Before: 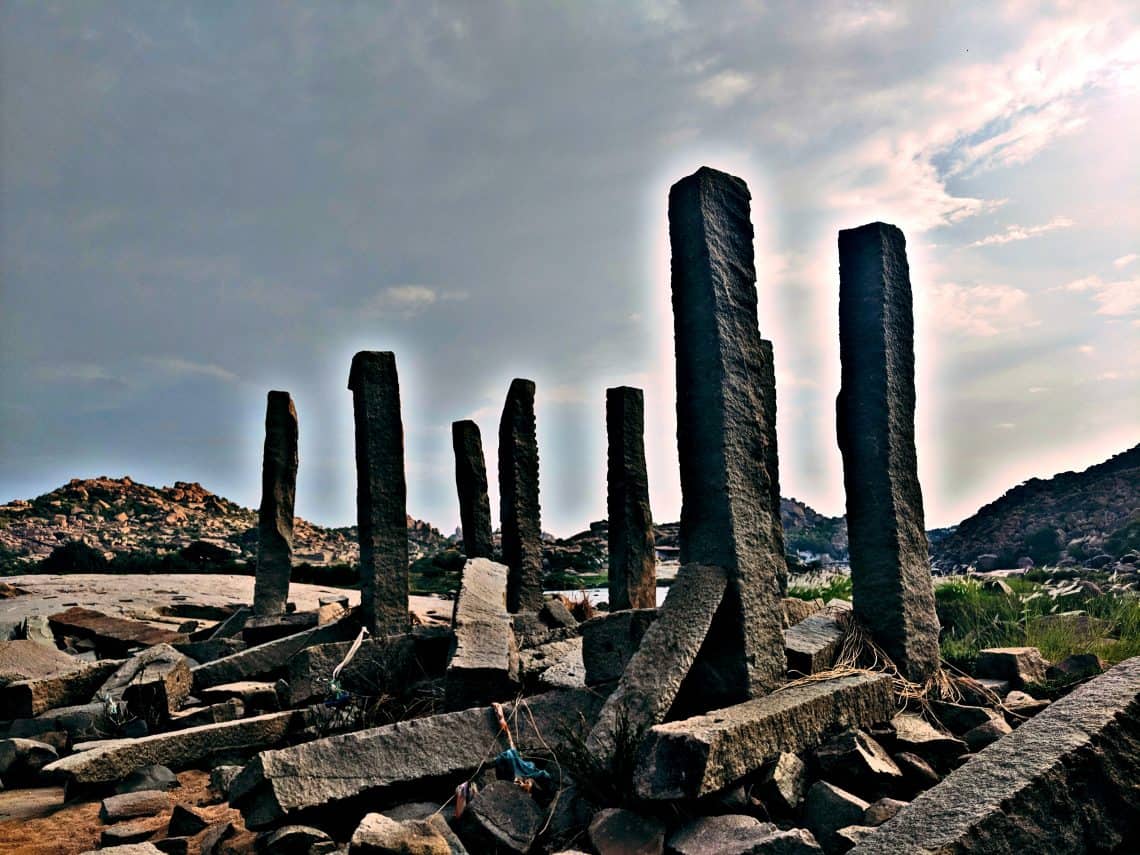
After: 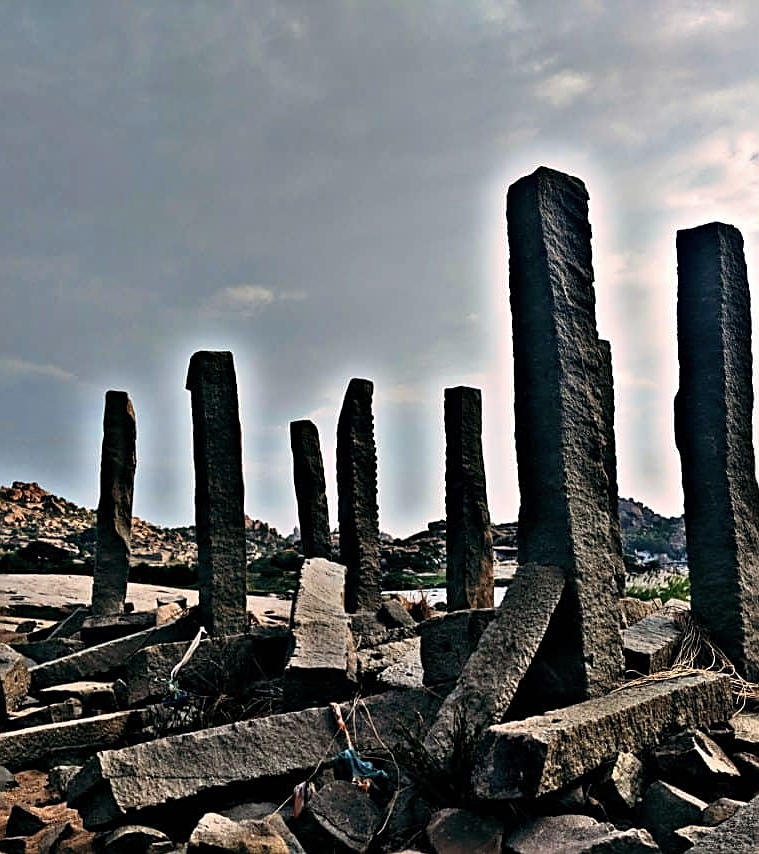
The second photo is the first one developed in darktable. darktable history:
contrast brightness saturation: saturation -0.17
crop and rotate: left 14.292%, right 19.041%
sharpen: on, module defaults
tone equalizer: on, module defaults
